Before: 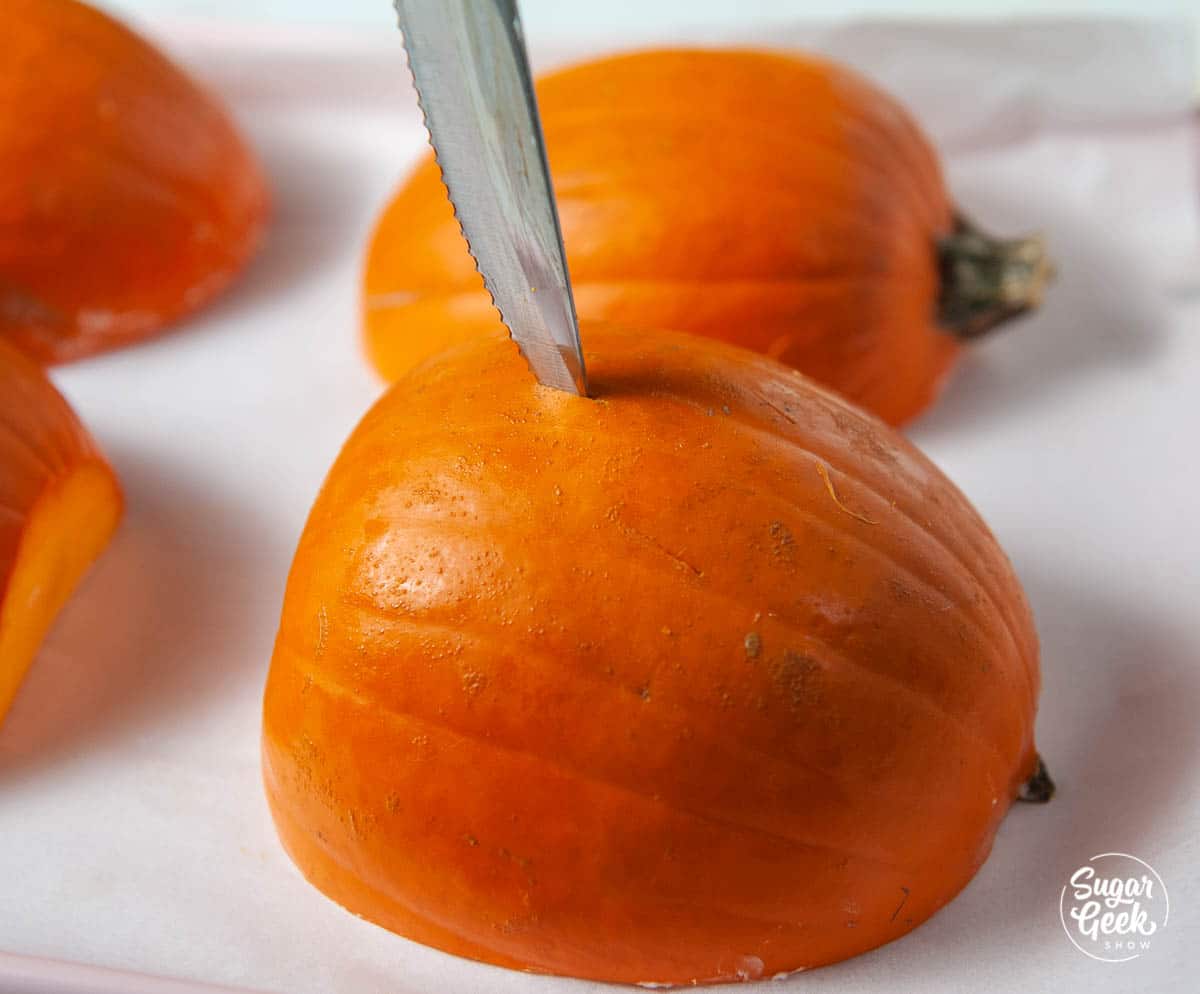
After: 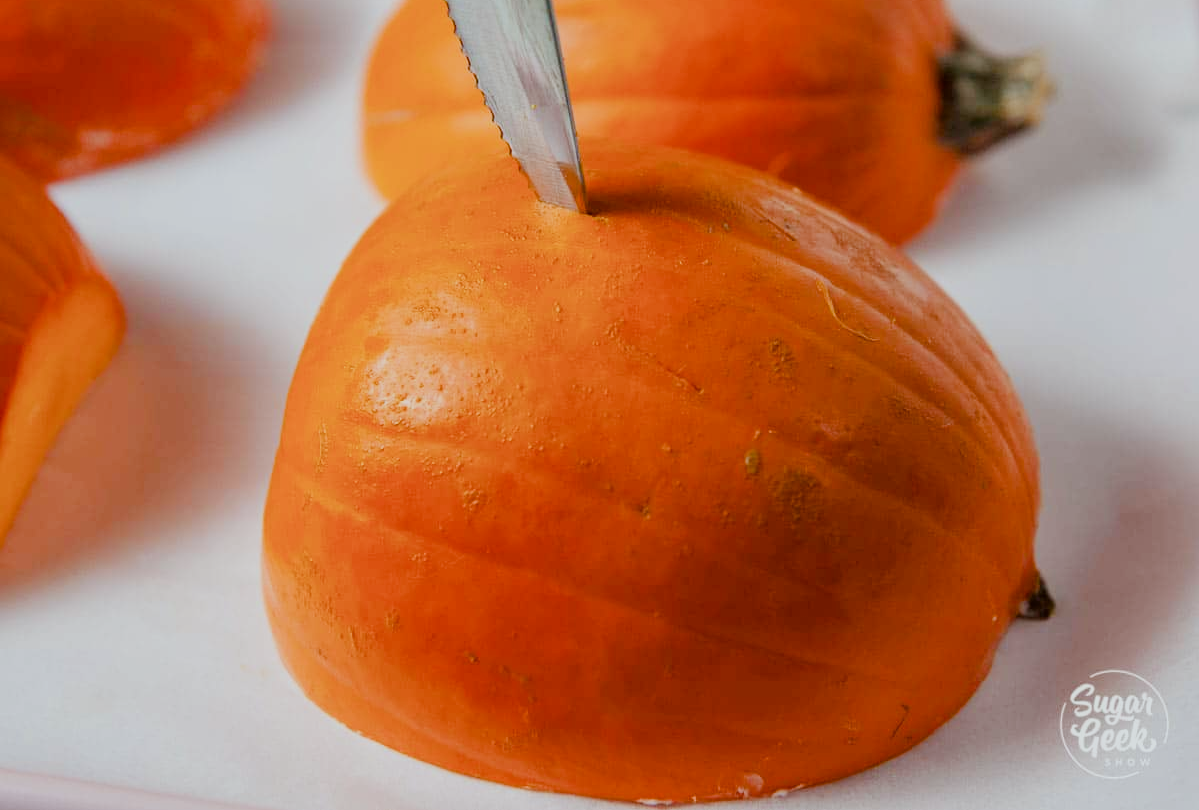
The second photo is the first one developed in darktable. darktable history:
color balance rgb: perceptual saturation grading › global saturation 20%, perceptual saturation grading › highlights -25%, perceptual saturation grading › shadows 25%
exposure: exposure 0.2 EV, compensate highlight preservation false
crop and rotate: top 18.507%
color correction: highlights a* -2.73, highlights b* -2.09, shadows a* 2.41, shadows b* 2.73
filmic rgb: black relative exposure -7.65 EV, white relative exposure 4.56 EV, hardness 3.61
